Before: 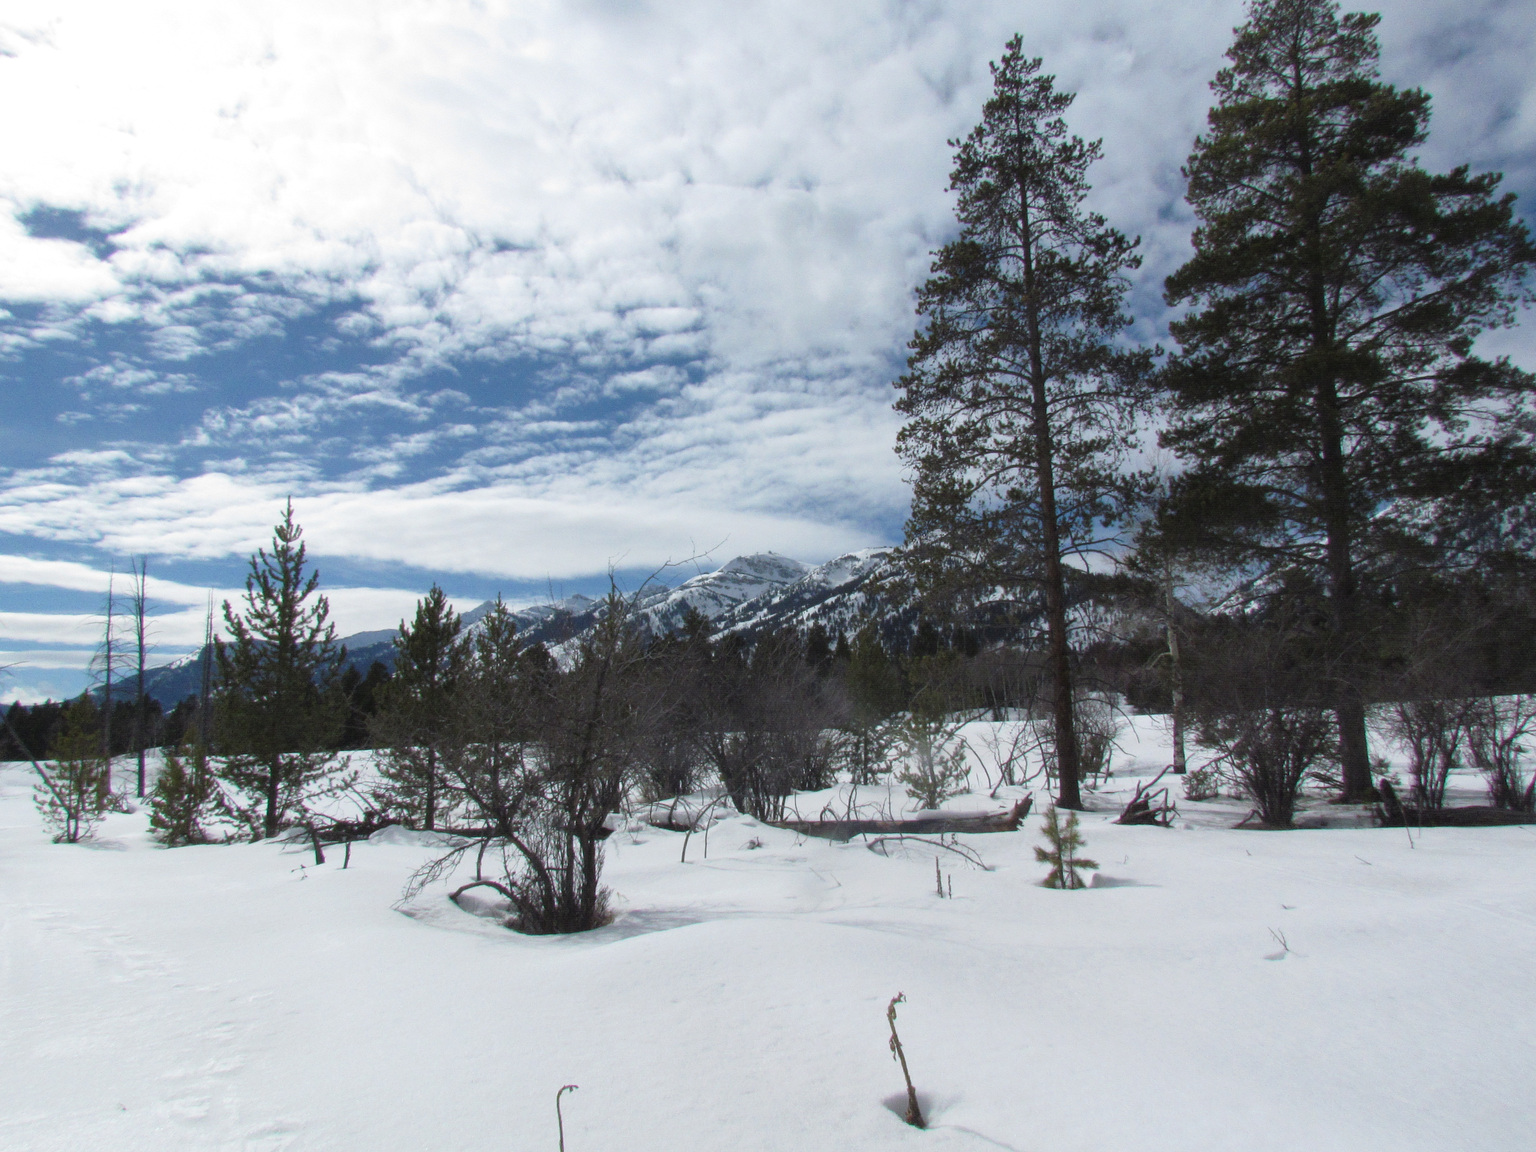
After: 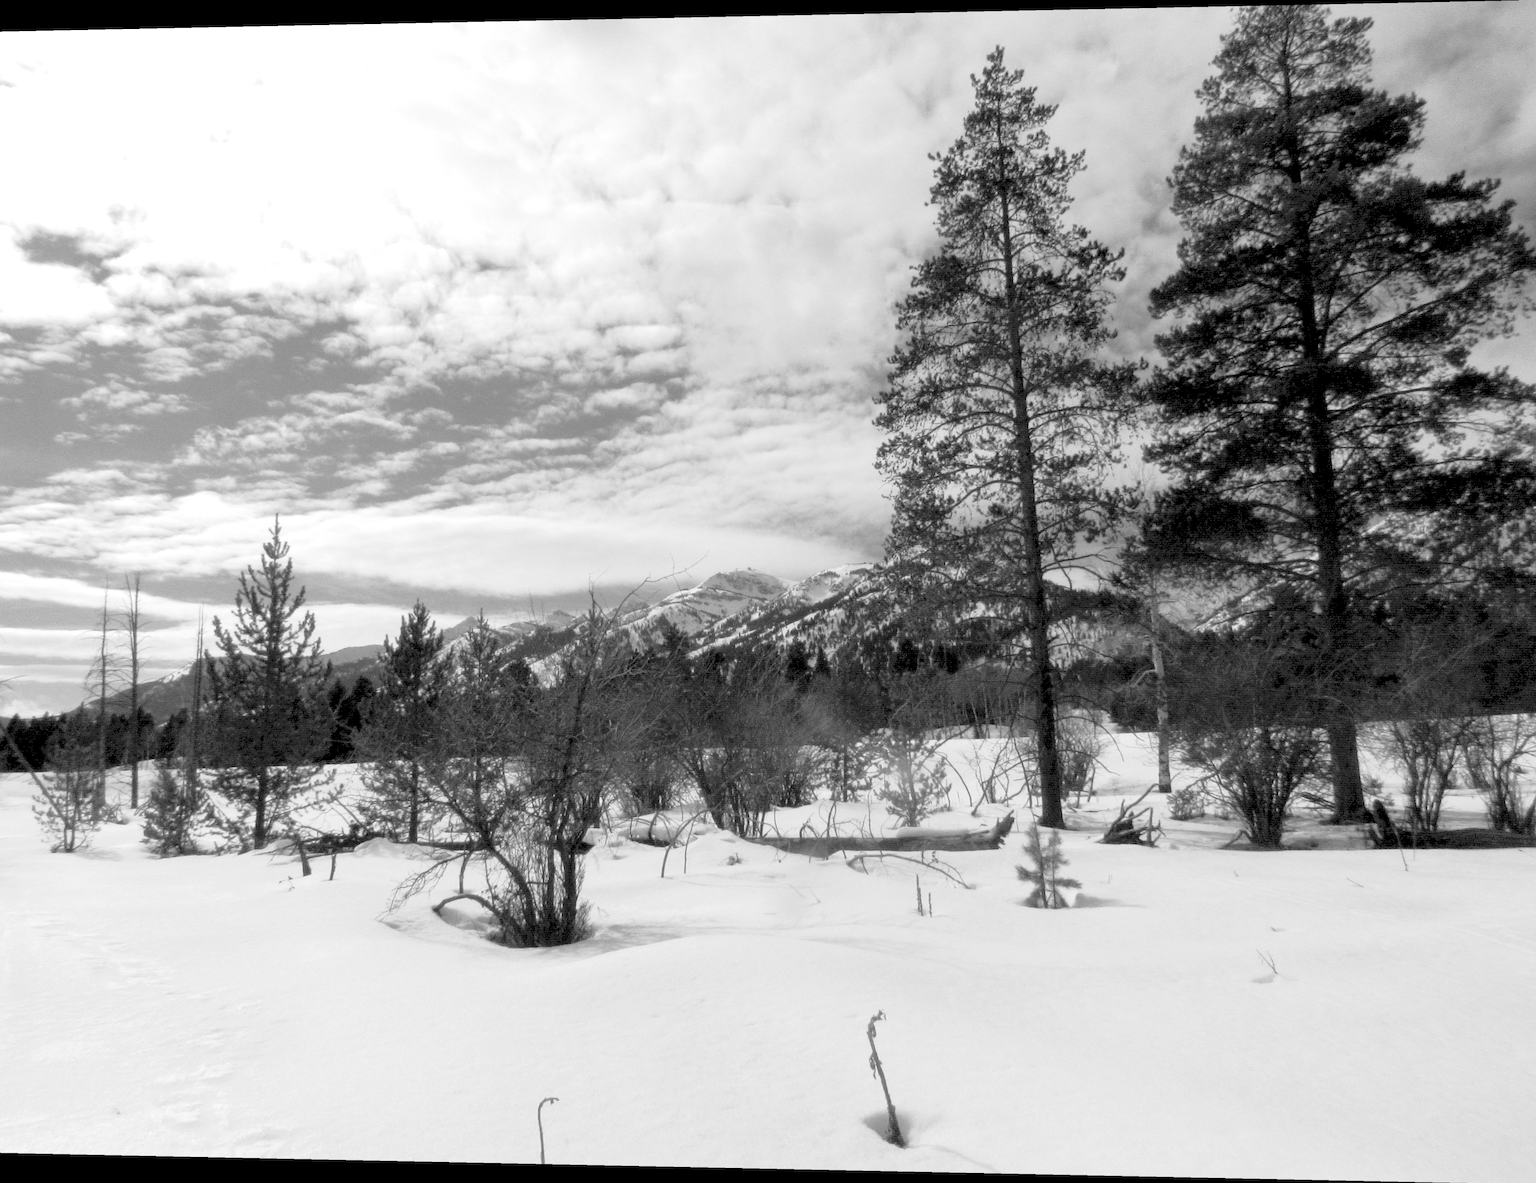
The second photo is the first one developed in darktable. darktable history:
white balance: emerald 1
exposure: black level correction 0.001, compensate highlight preservation false
rotate and perspective: lens shift (horizontal) -0.055, automatic cropping off
color zones: curves: ch0 [(0.099, 0.624) (0.257, 0.596) (0.384, 0.376) (0.529, 0.492) (0.697, 0.564) (0.768, 0.532) (0.908, 0.644)]; ch1 [(0.112, 0.564) (0.254, 0.612) (0.432, 0.676) (0.592, 0.456) (0.743, 0.684) (0.888, 0.536)]; ch2 [(0.25, 0.5) (0.469, 0.36) (0.75, 0.5)]
rgb levels: levels [[0.013, 0.434, 0.89], [0, 0.5, 1], [0, 0.5, 1]]
contrast brightness saturation: saturation -1
color calibration: x 0.367, y 0.376, temperature 4372.25 K
tone curve: curves: ch0 [(0, 0) (0.003, 0.132) (0.011, 0.13) (0.025, 0.134) (0.044, 0.138) (0.069, 0.154) (0.1, 0.17) (0.136, 0.198) (0.177, 0.25) (0.224, 0.308) (0.277, 0.371) (0.335, 0.432) (0.399, 0.491) (0.468, 0.55) (0.543, 0.612) (0.623, 0.679) (0.709, 0.766) (0.801, 0.842) (0.898, 0.912) (1, 1)], preserve colors none
